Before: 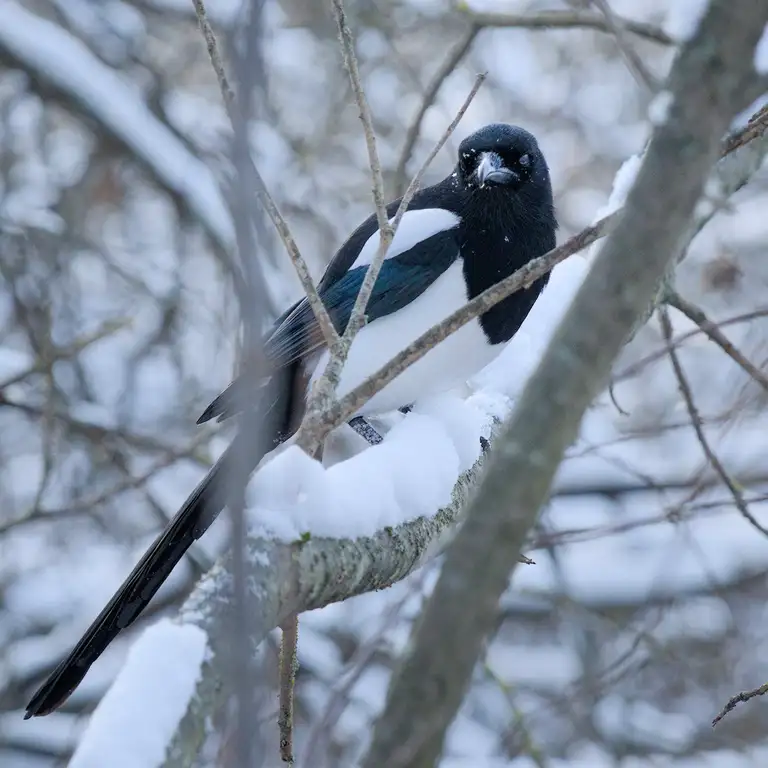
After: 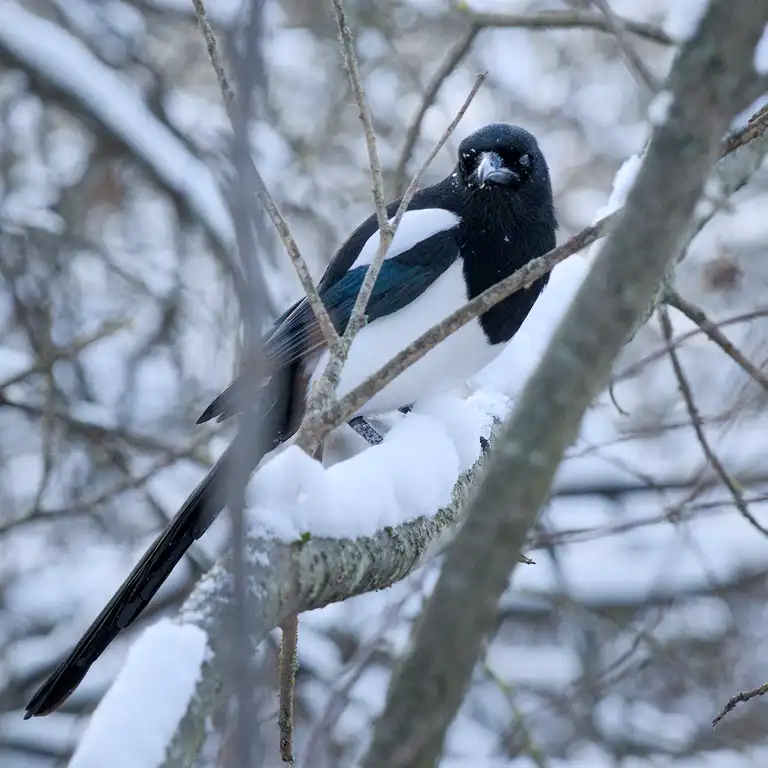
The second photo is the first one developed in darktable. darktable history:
local contrast: mode bilateral grid, contrast 20, coarseness 50, detail 132%, midtone range 0.2
